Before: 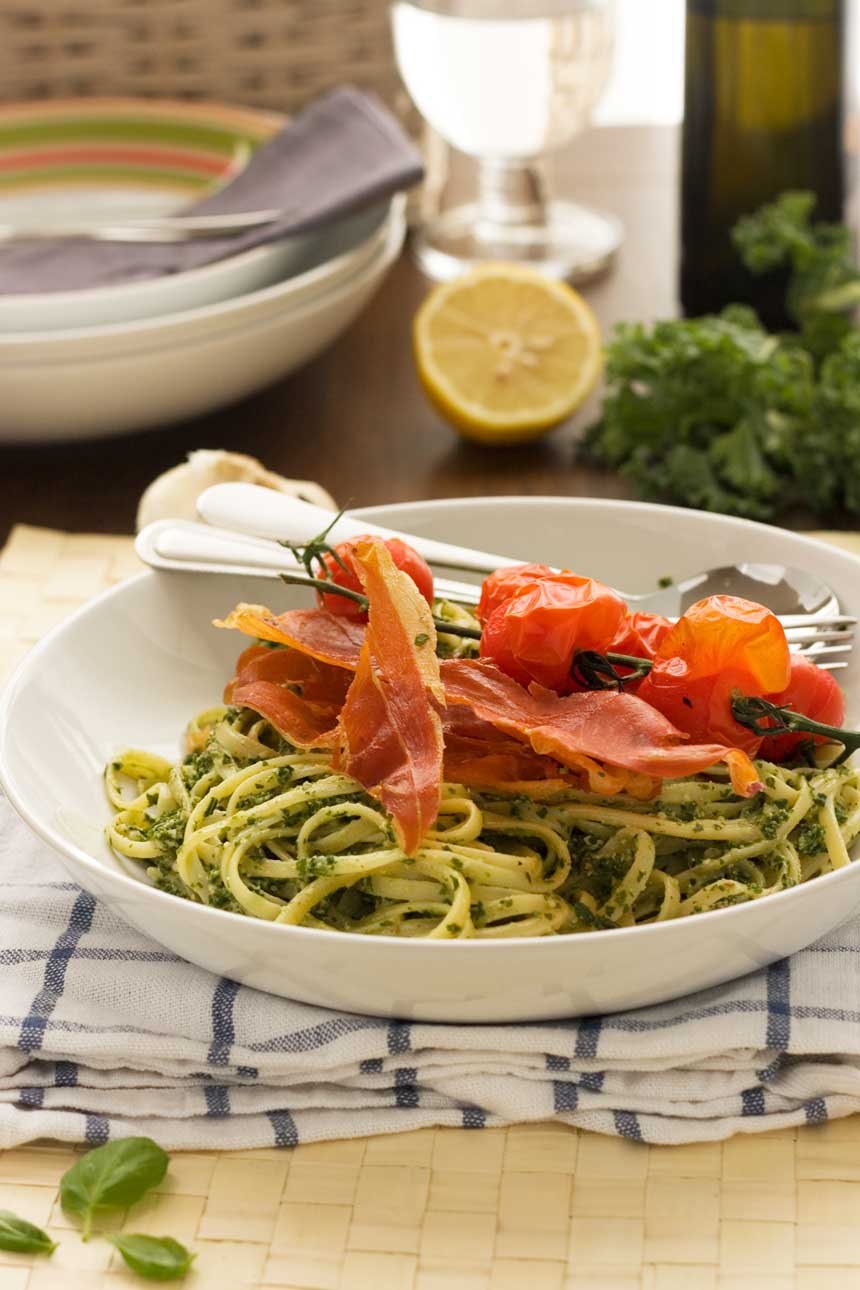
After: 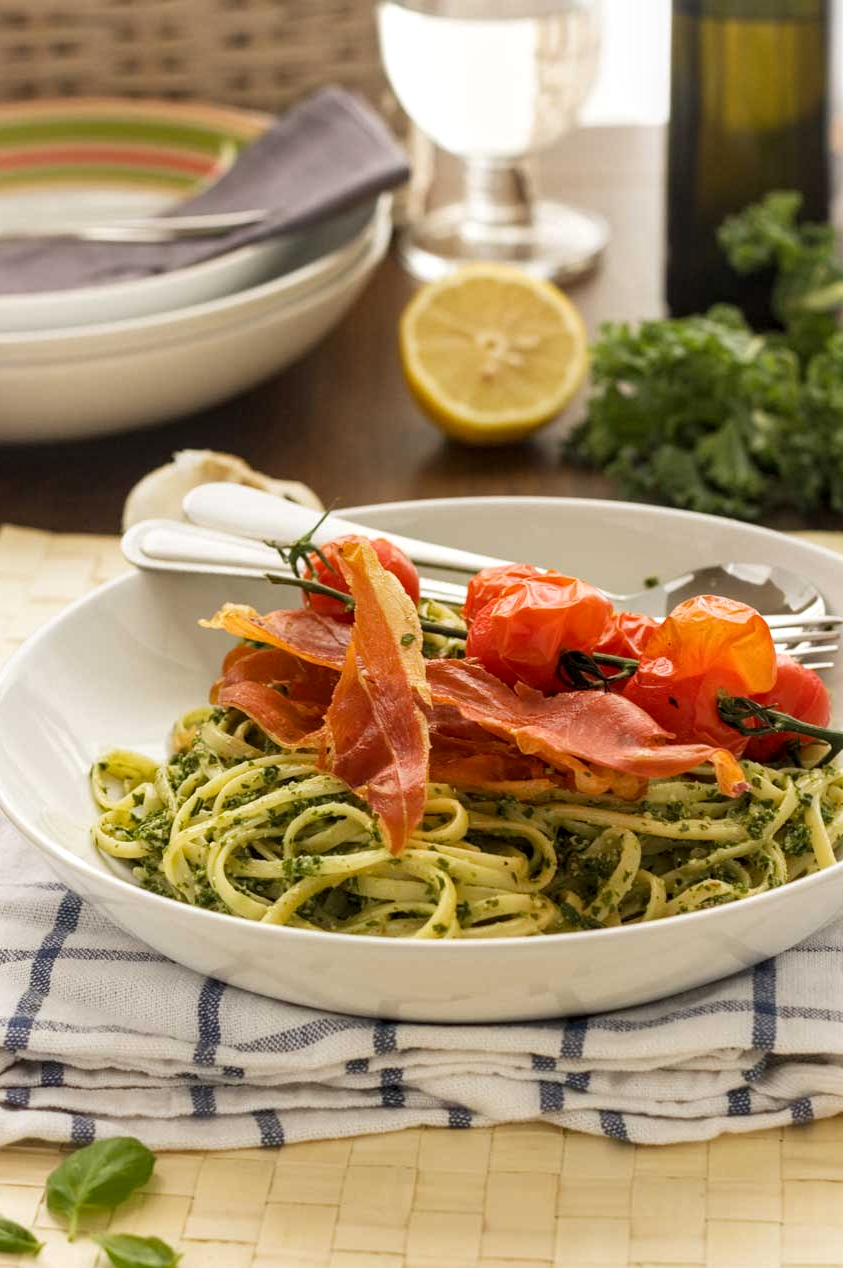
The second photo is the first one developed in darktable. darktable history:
local contrast: on, module defaults
crop: left 1.661%, right 0.276%, bottom 1.669%
